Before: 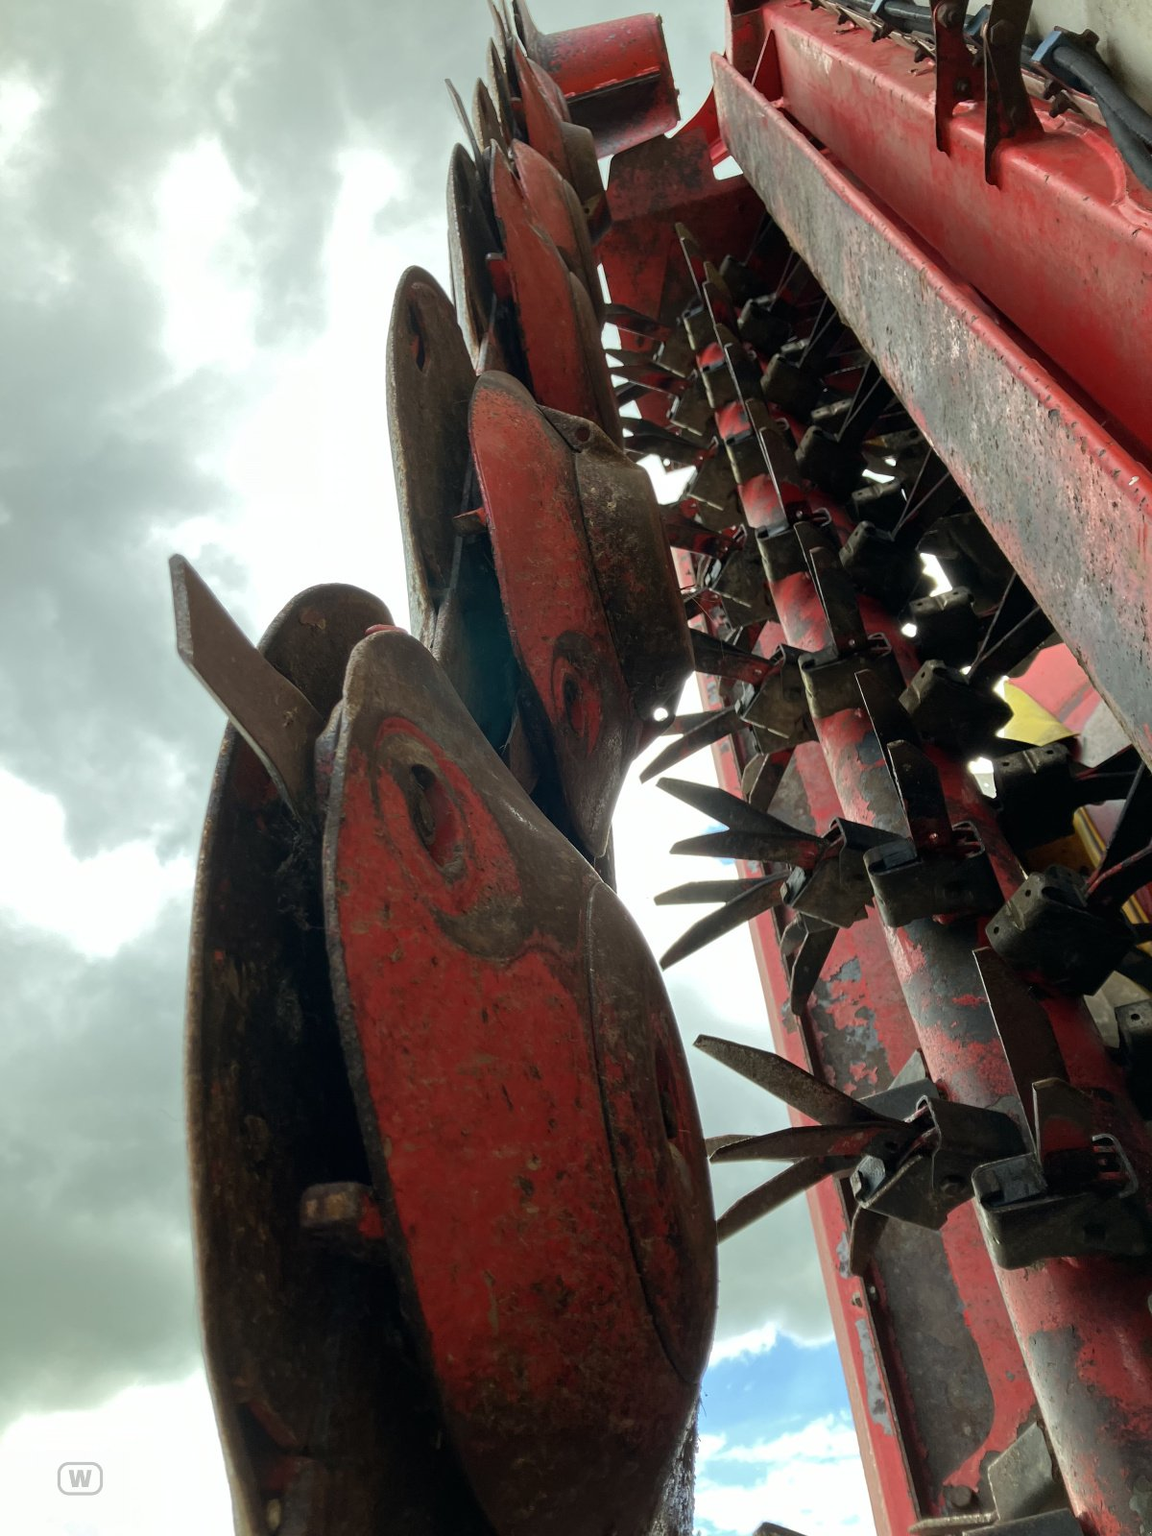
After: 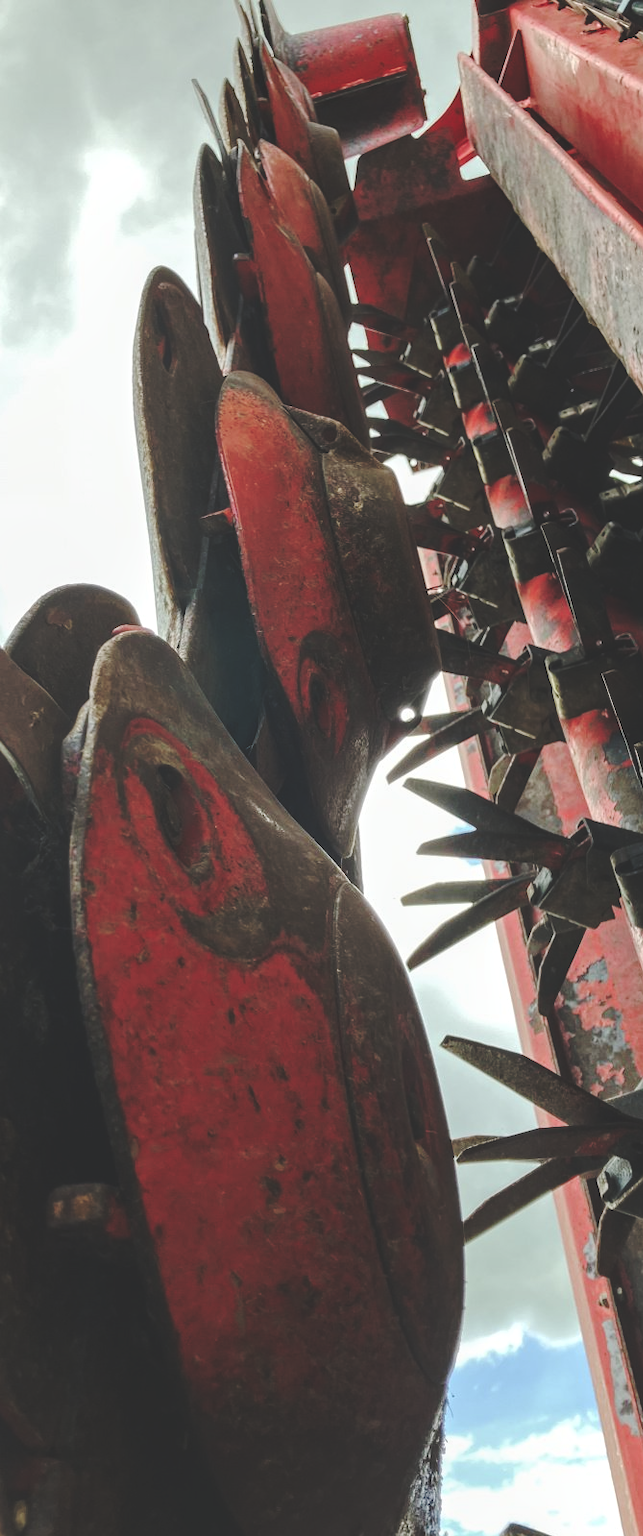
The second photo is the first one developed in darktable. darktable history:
local contrast: on, module defaults
crop: left 22.039%, right 22.087%, bottom 0.008%
base curve: curves: ch0 [(0, 0.024) (0.055, 0.065) (0.121, 0.166) (0.236, 0.319) (0.693, 0.726) (1, 1)], preserve colors none
